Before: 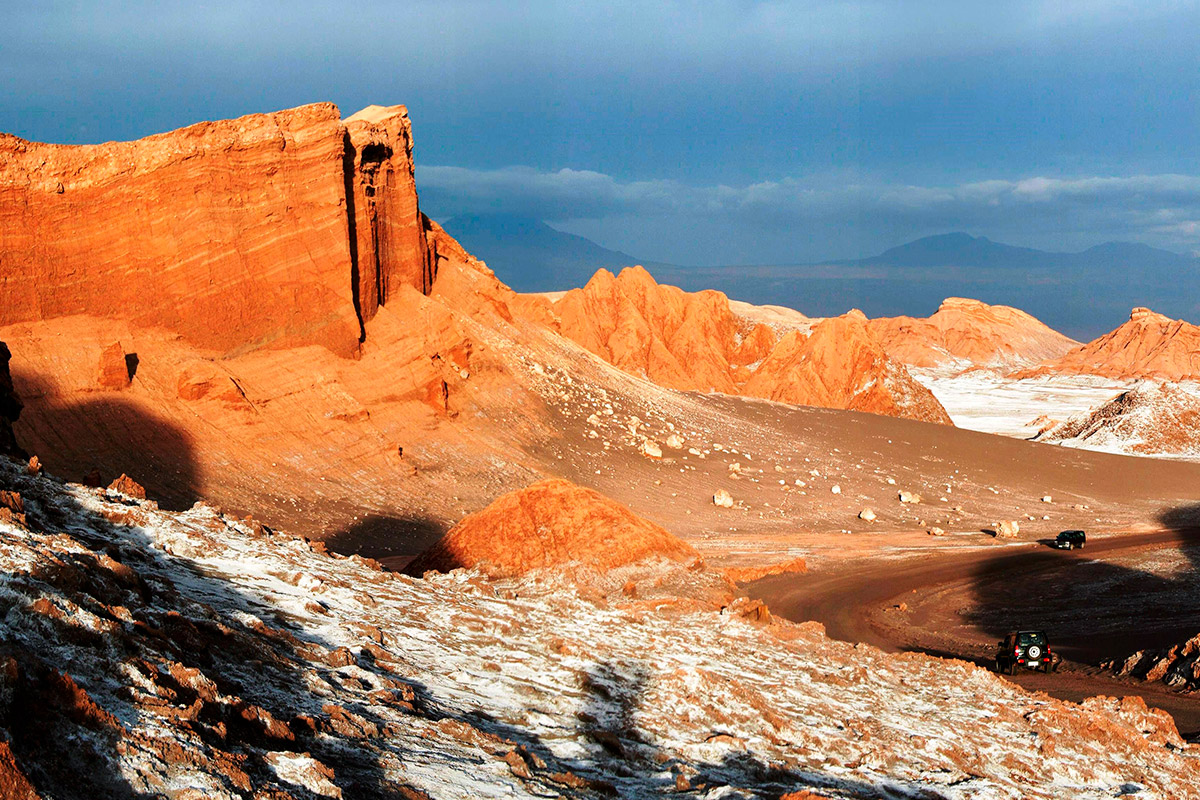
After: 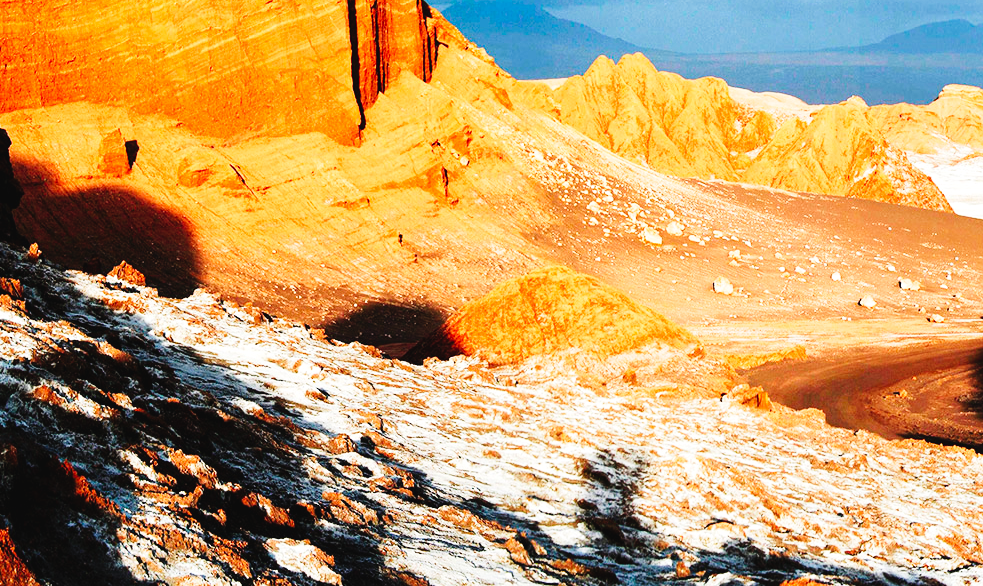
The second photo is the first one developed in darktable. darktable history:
tone curve: curves: ch0 [(0, 0.031) (0.139, 0.084) (0.311, 0.278) (0.495, 0.544) (0.718, 0.816) (0.841, 0.909) (1, 0.967)]; ch1 [(0, 0) (0.272, 0.249) (0.388, 0.385) (0.469, 0.456) (0.495, 0.497) (0.538, 0.545) (0.578, 0.595) (0.707, 0.778) (1, 1)]; ch2 [(0, 0) (0.125, 0.089) (0.353, 0.329) (0.443, 0.408) (0.502, 0.499) (0.557, 0.531) (0.608, 0.631) (1, 1)], preserve colors none
crop: top 26.672%, right 18.036%
exposure: black level correction 0.001, exposure 0.5 EV, compensate highlight preservation false
